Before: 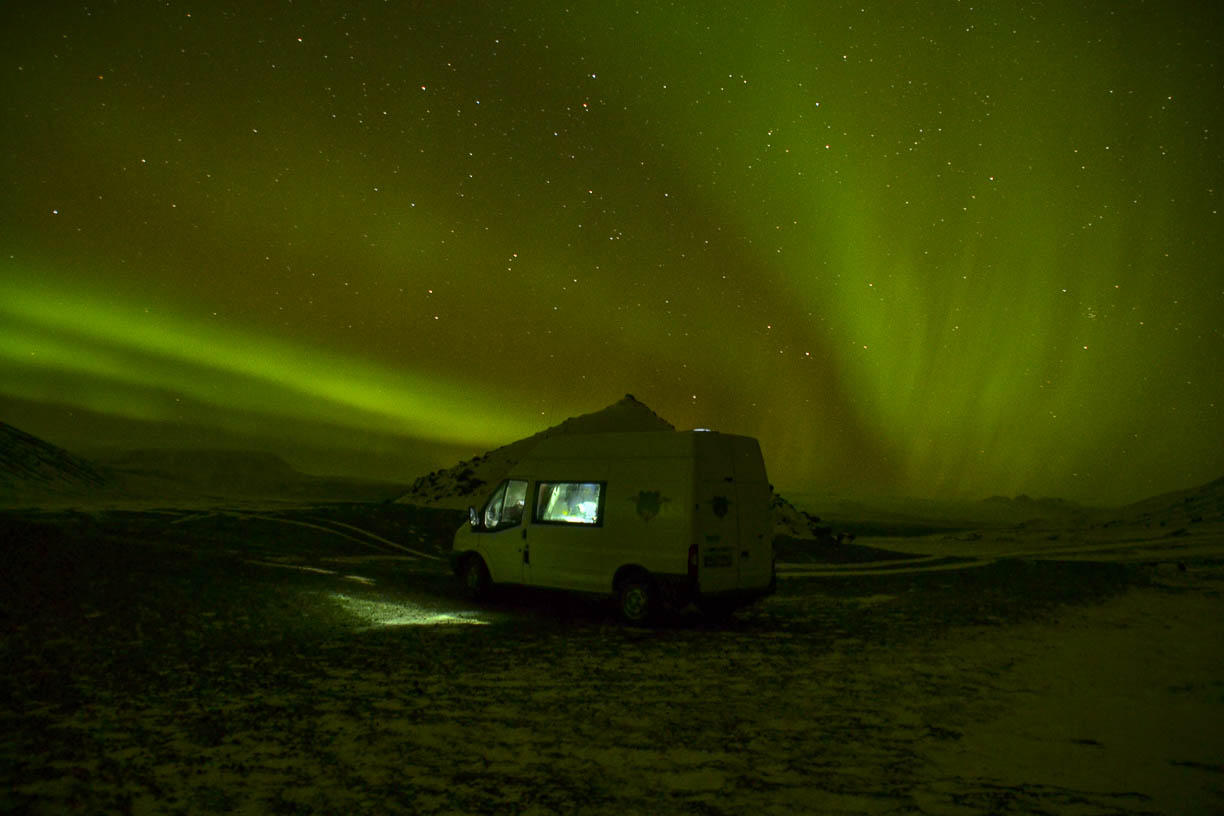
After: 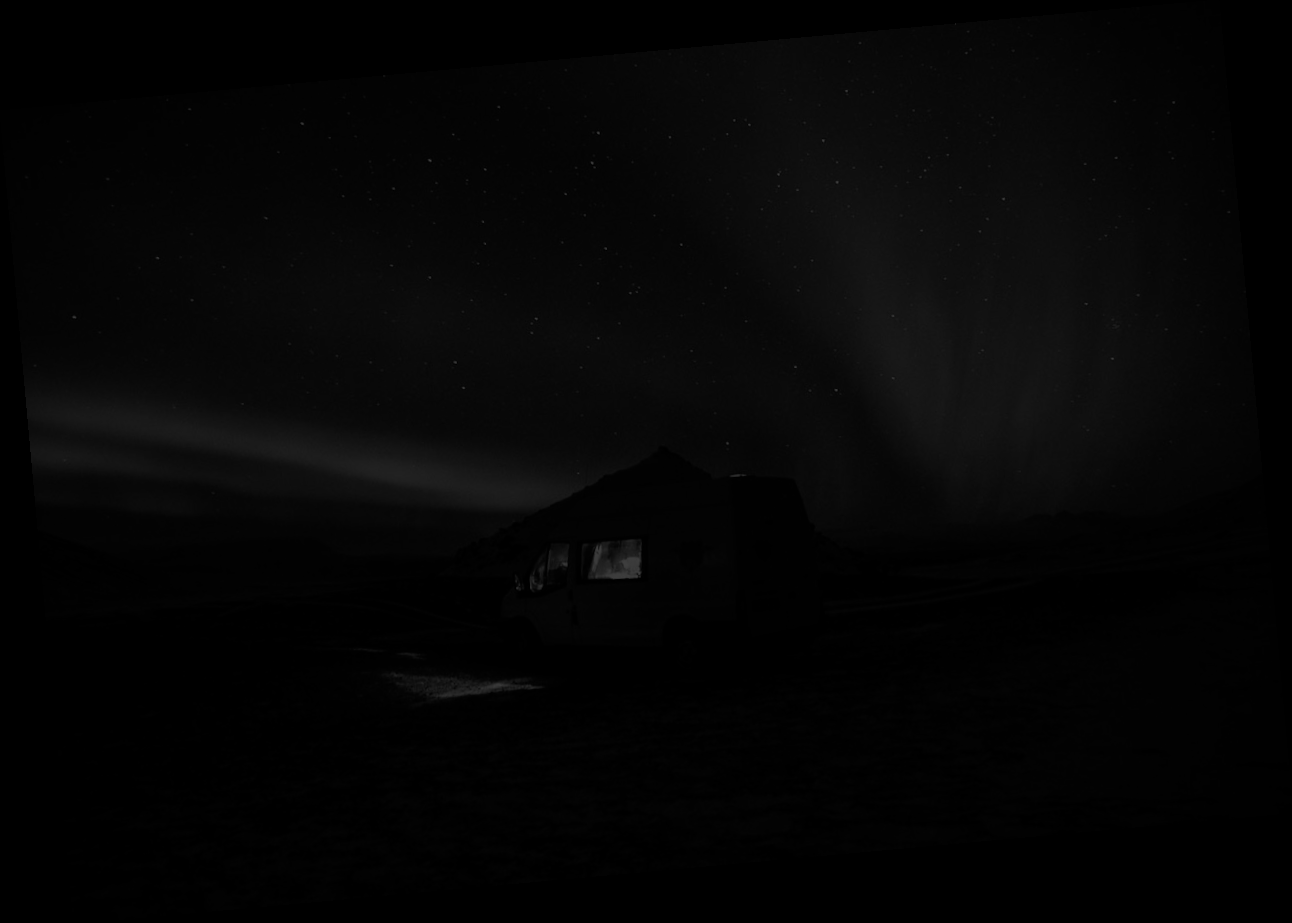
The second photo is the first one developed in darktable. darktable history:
exposure: black level correction 0, exposure 0.7 EV, compensate exposure bias true, compensate highlight preservation false
white balance: red 0.983, blue 1.036
monochrome: a 16.06, b 15.48, size 1
rotate and perspective: rotation -5.2°, automatic cropping off
